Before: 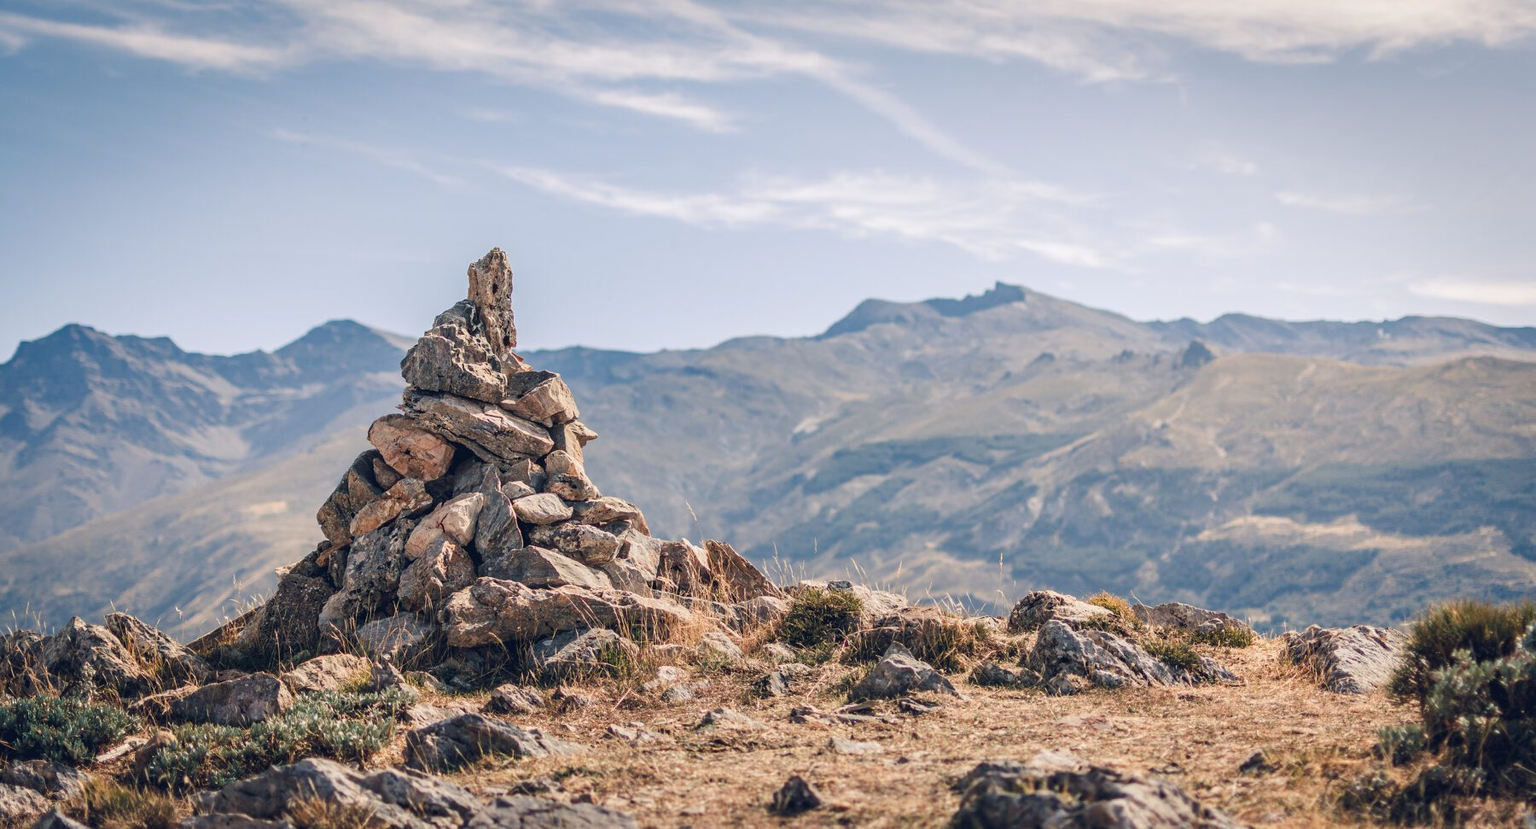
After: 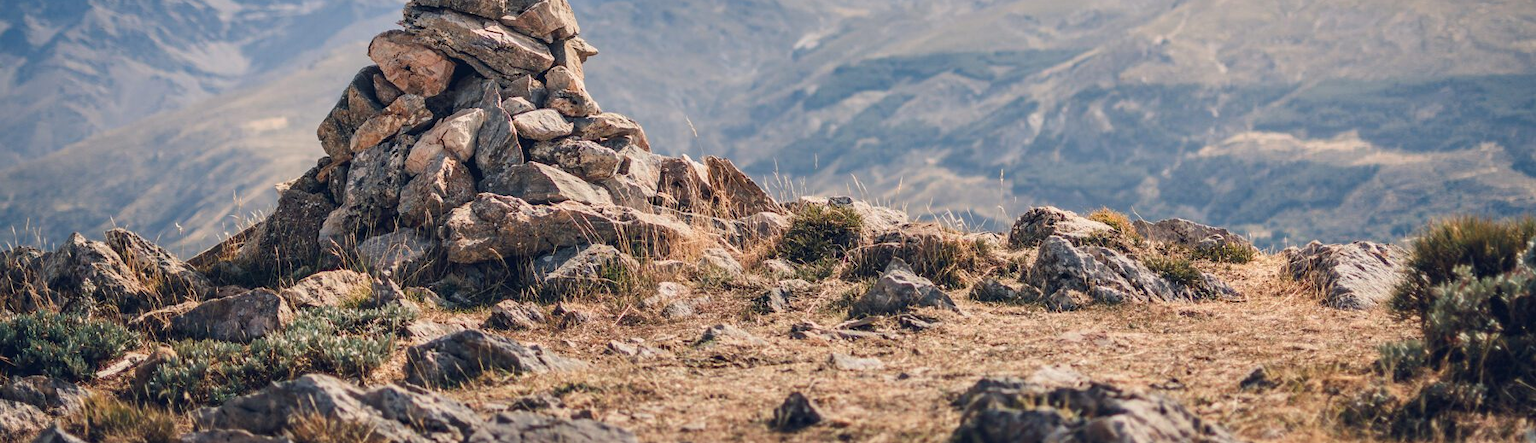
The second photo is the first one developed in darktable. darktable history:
crop and rotate: top 46.385%, right 0.022%
